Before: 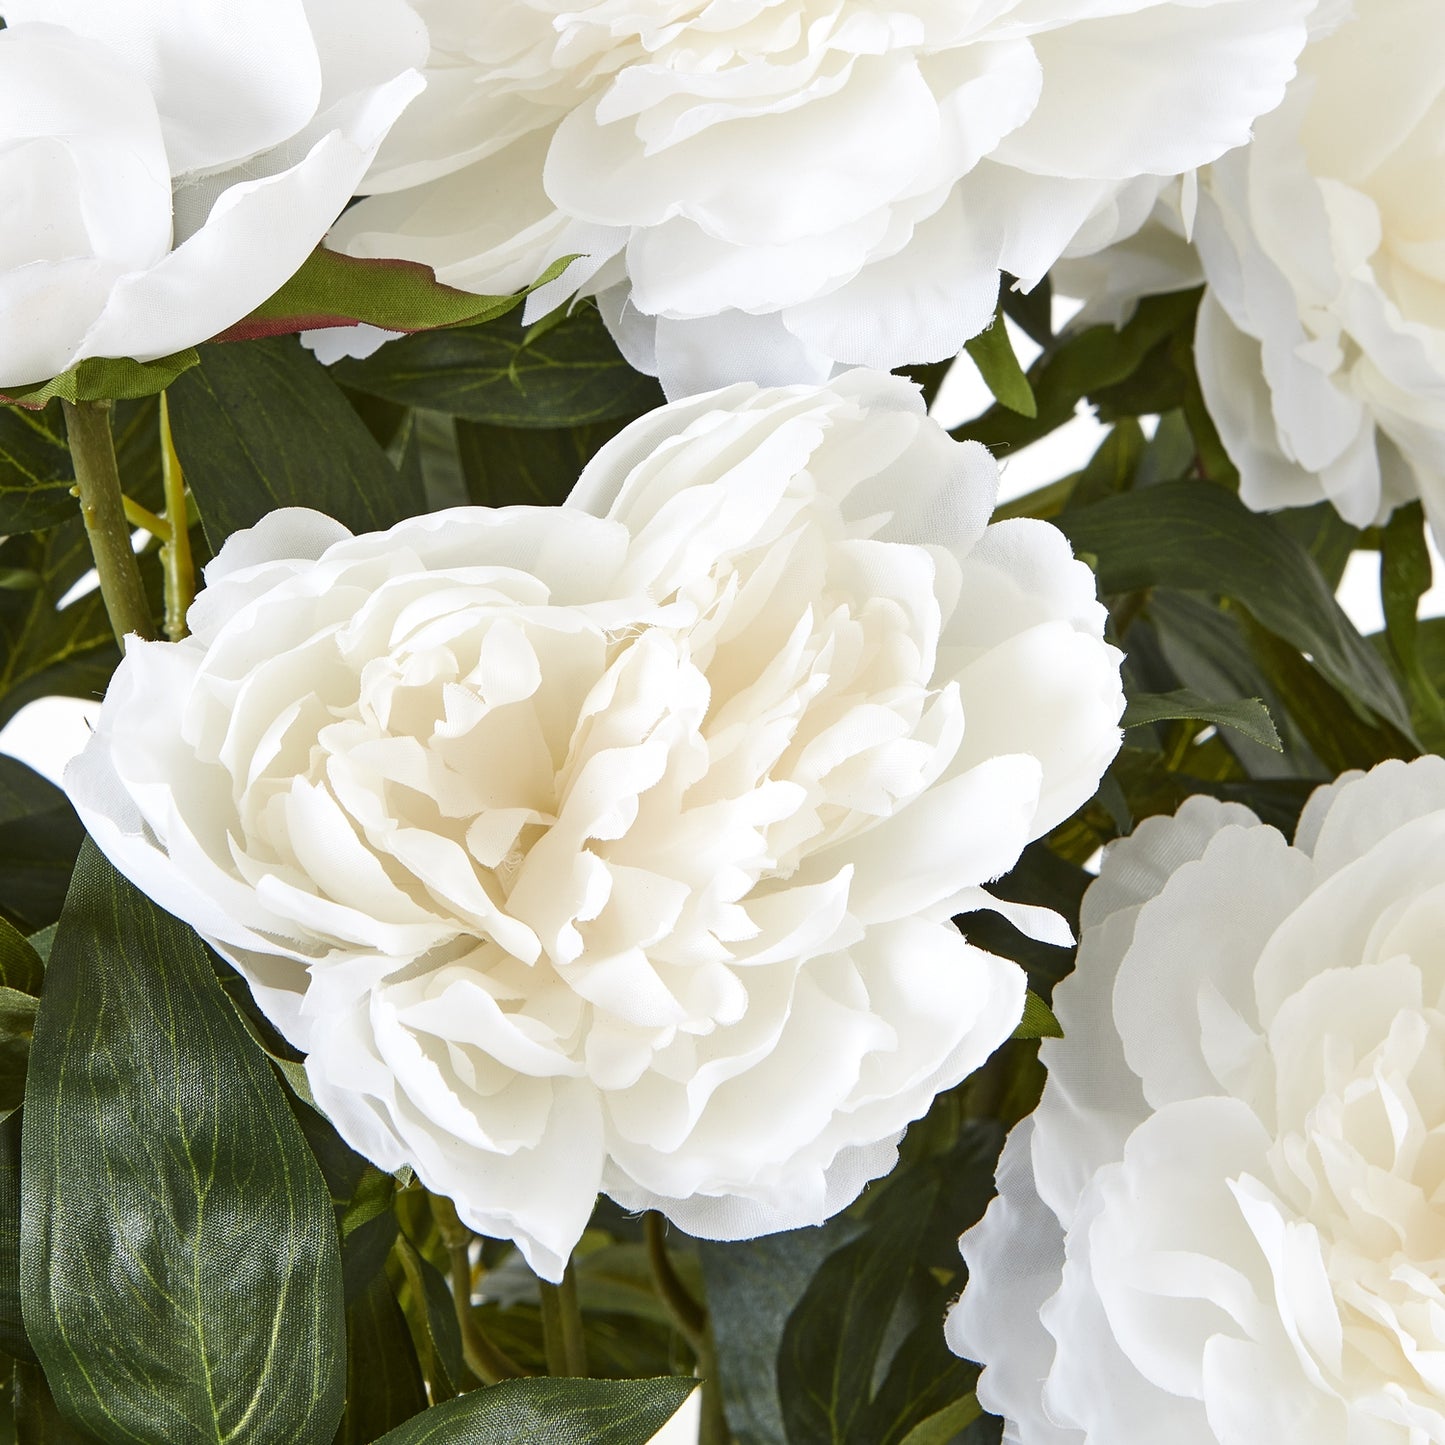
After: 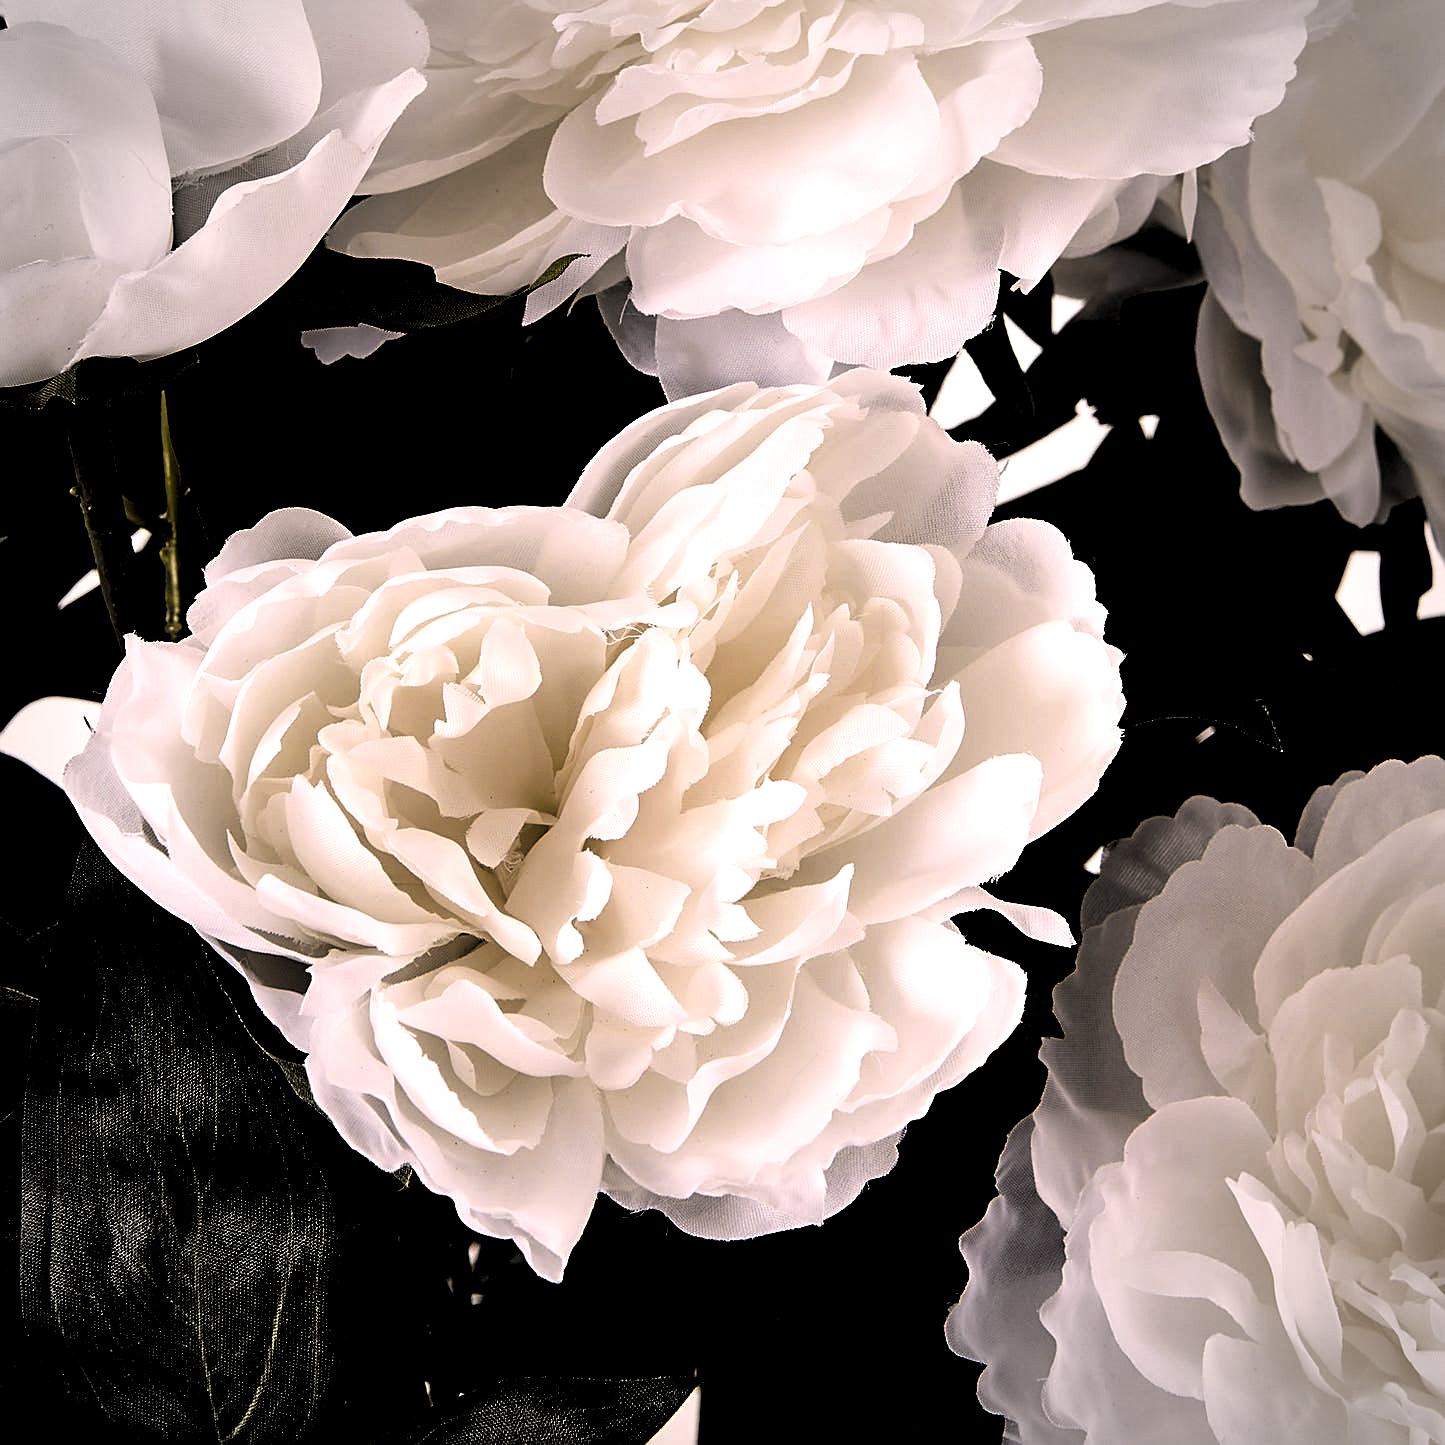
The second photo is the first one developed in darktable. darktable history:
color balance rgb: shadows lift › chroma 6.43%, shadows lift › hue 305.74°, highlights gain › chroma 2.43%, highlights gain › hue 35.74°, global offset › chroma 0.28%, global offset › hue 320.29°, linear chroma grading › global chroma 5.5%, perceptual saturation grading › global saturation 30%, contrast 5.15%
sharpen: on, module defaults
vignetting: automatic ratio true
levels: levels [0.514, 0.759, 1]
